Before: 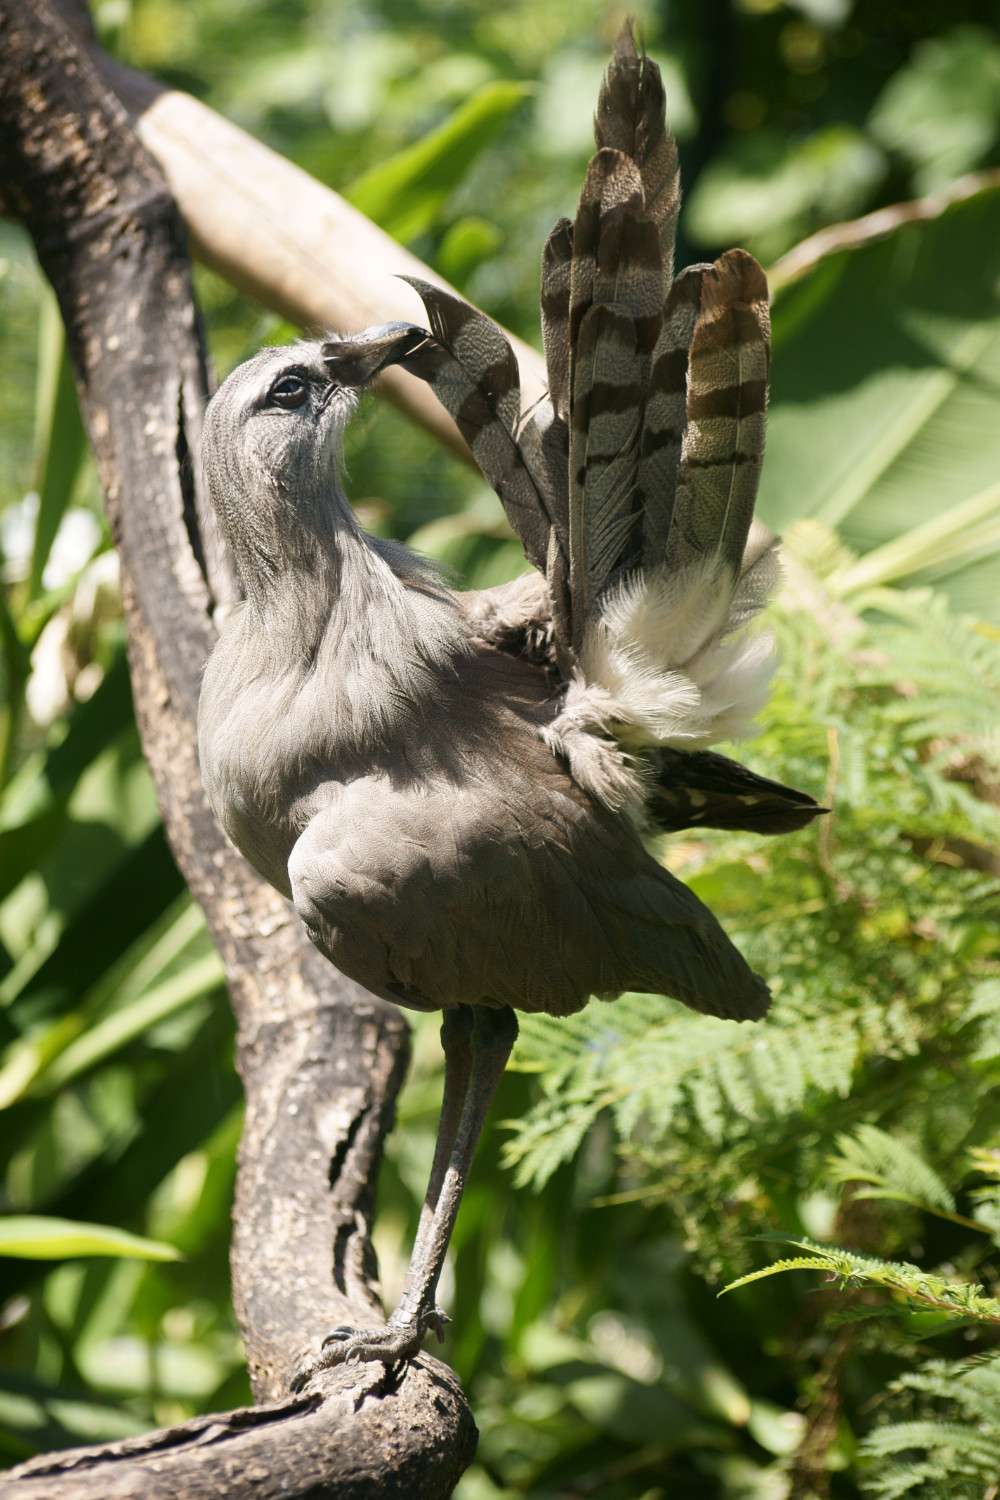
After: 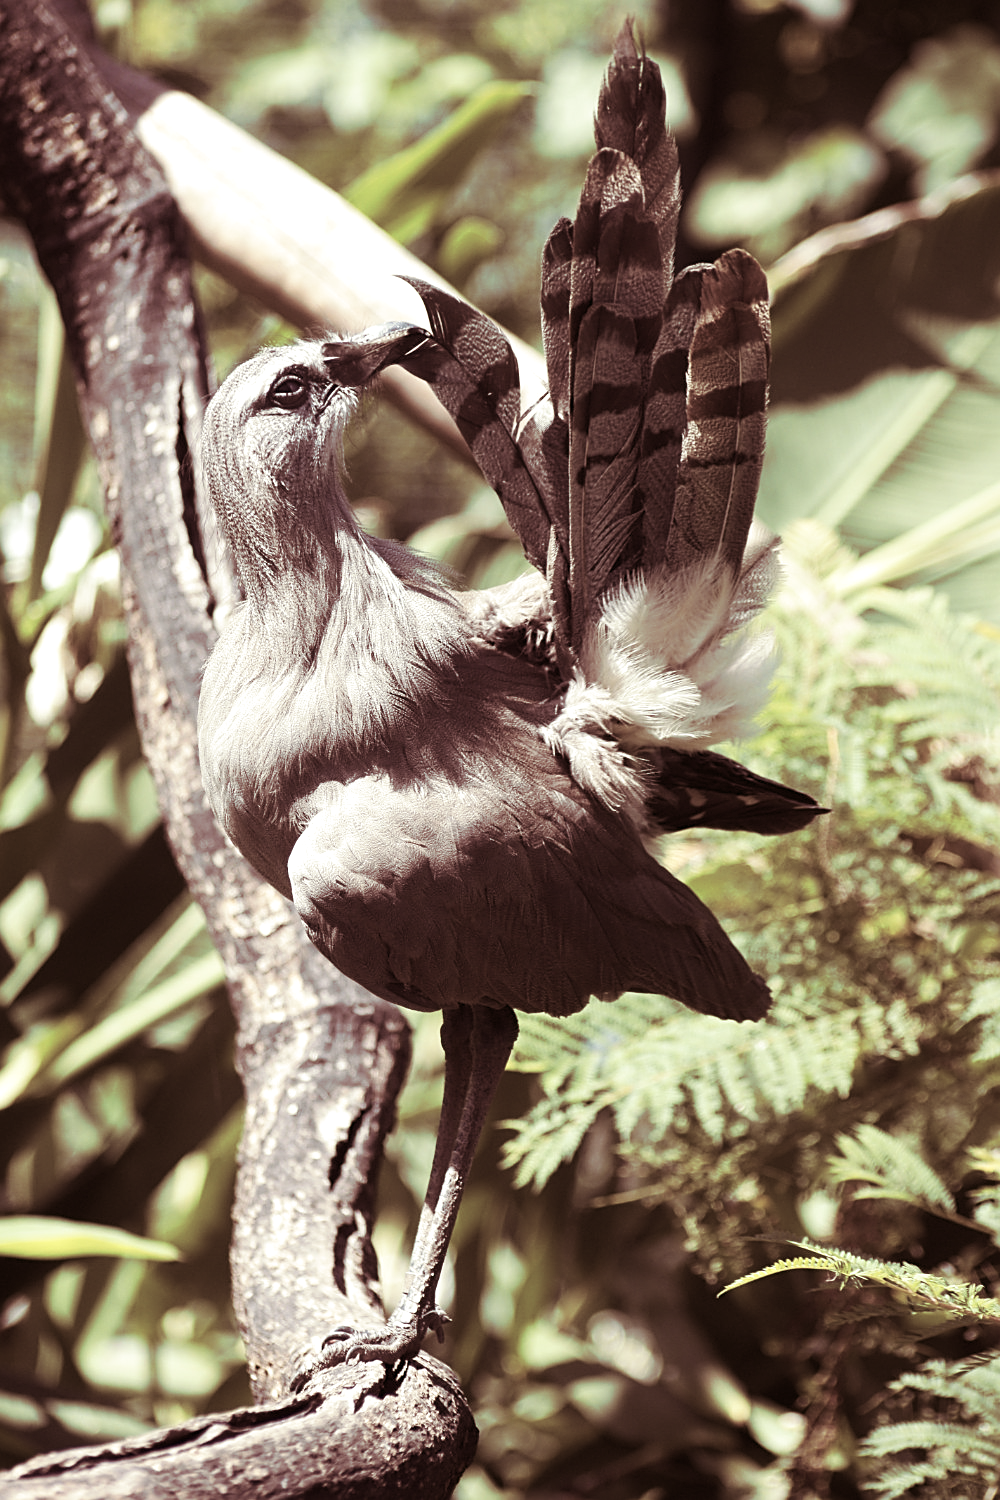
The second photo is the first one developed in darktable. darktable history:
contrast brightness saturation: contrast 0.1, saturation -0.36
sharpen: on, module defaults
exposure: exposure 0.258 EV, compensate highlight preservation false
split-toning: on, module defaults
